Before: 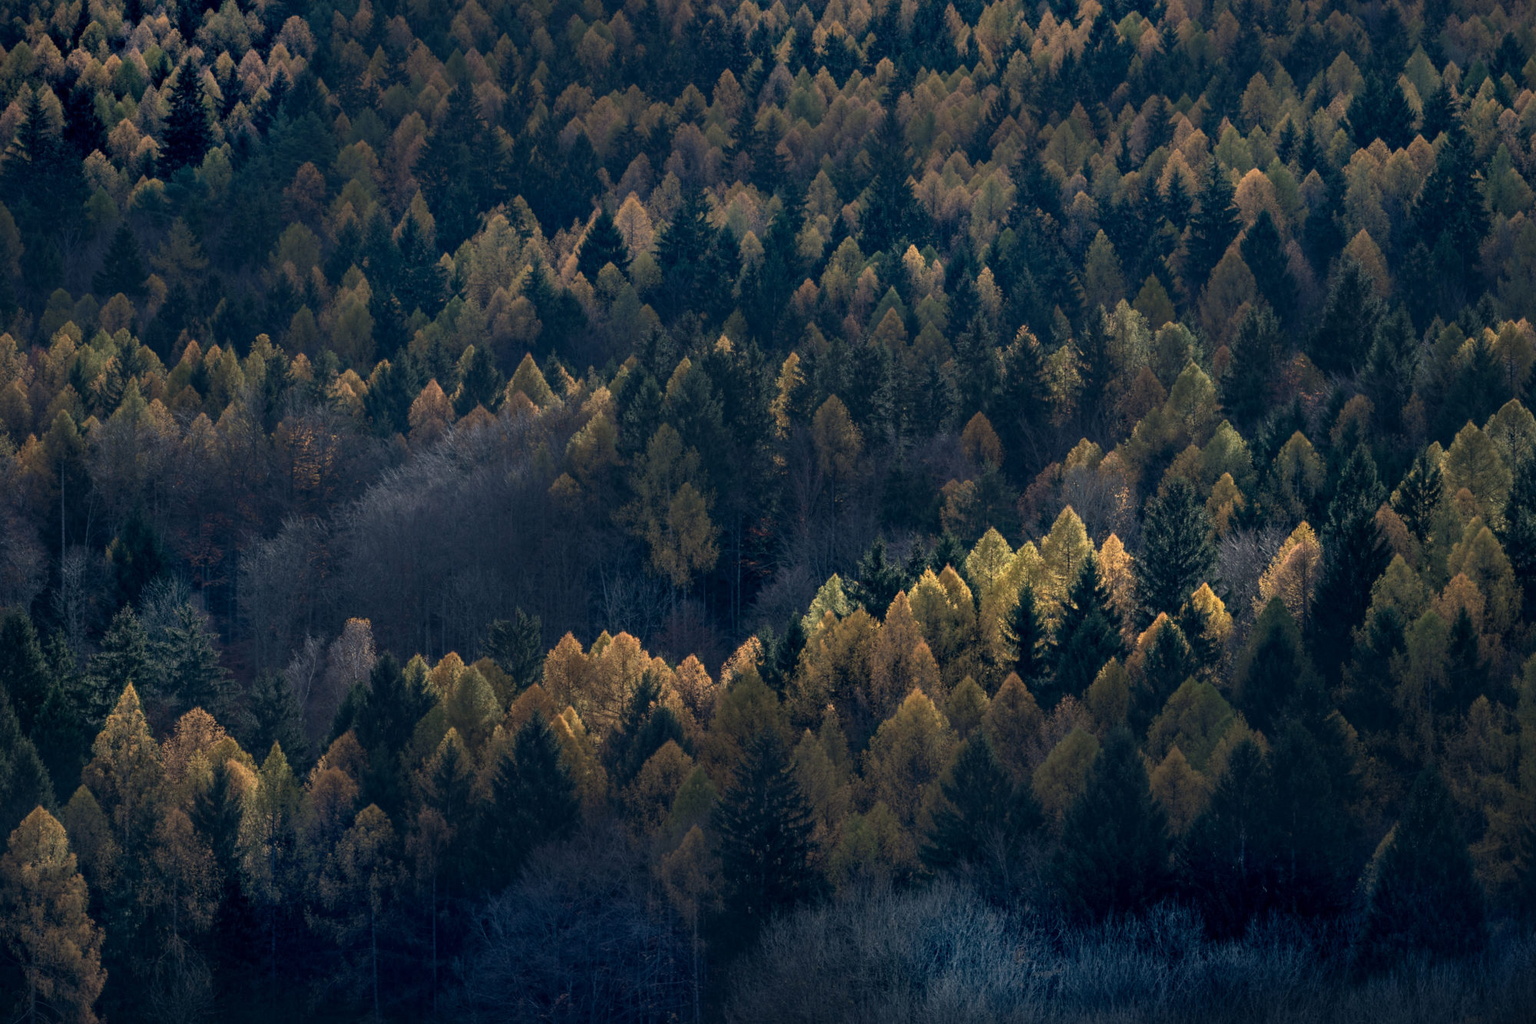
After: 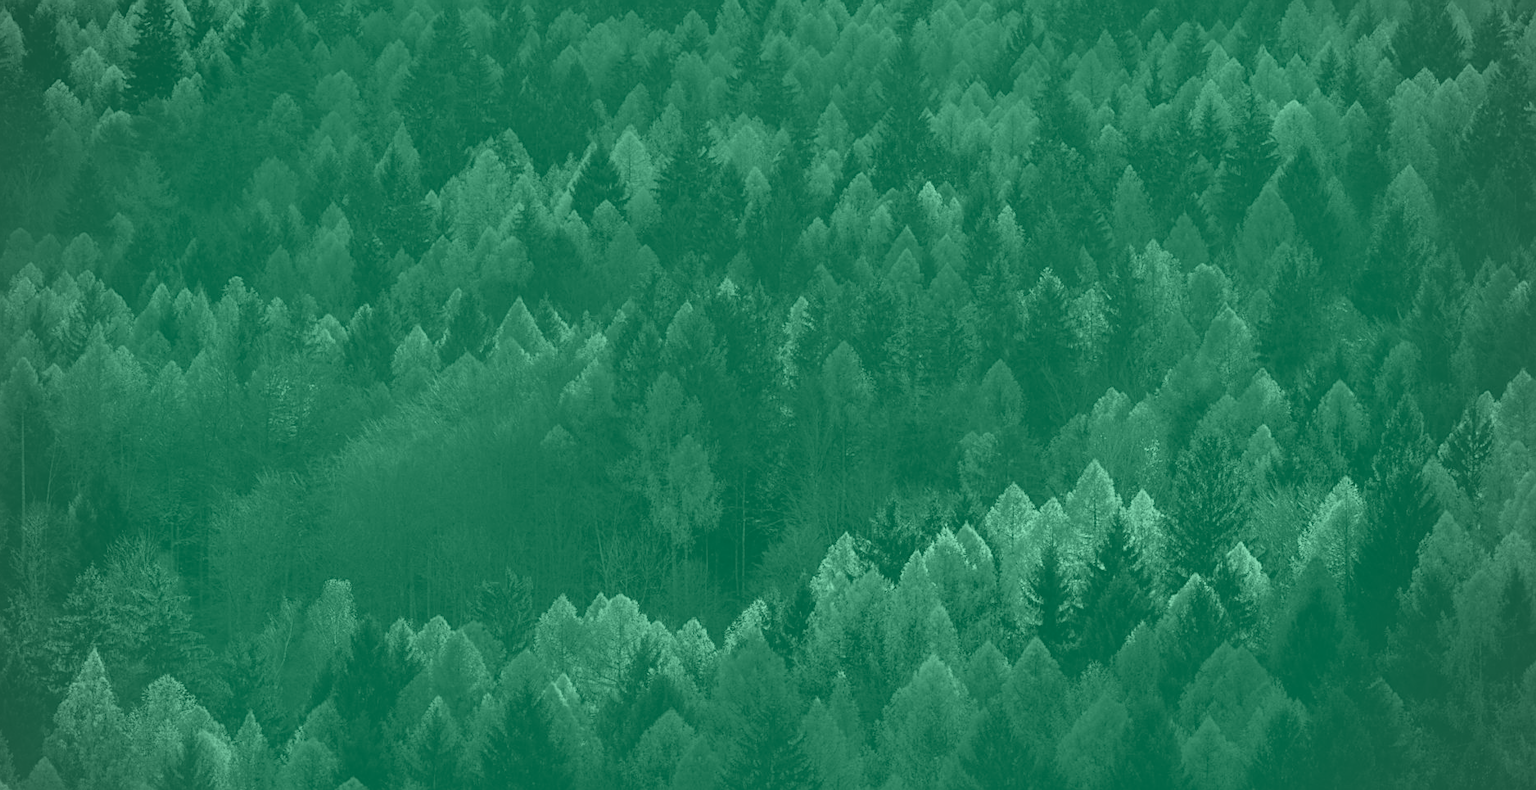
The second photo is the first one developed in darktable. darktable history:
vignetting: fall-off radius 81.94%
crop: left 2.737%, top 7.287%, right 3.421%, bottom 20.179%
sharpen: on, module defaults
colorize: hue 147.6°, saturation 65%, lightness 21.64%
